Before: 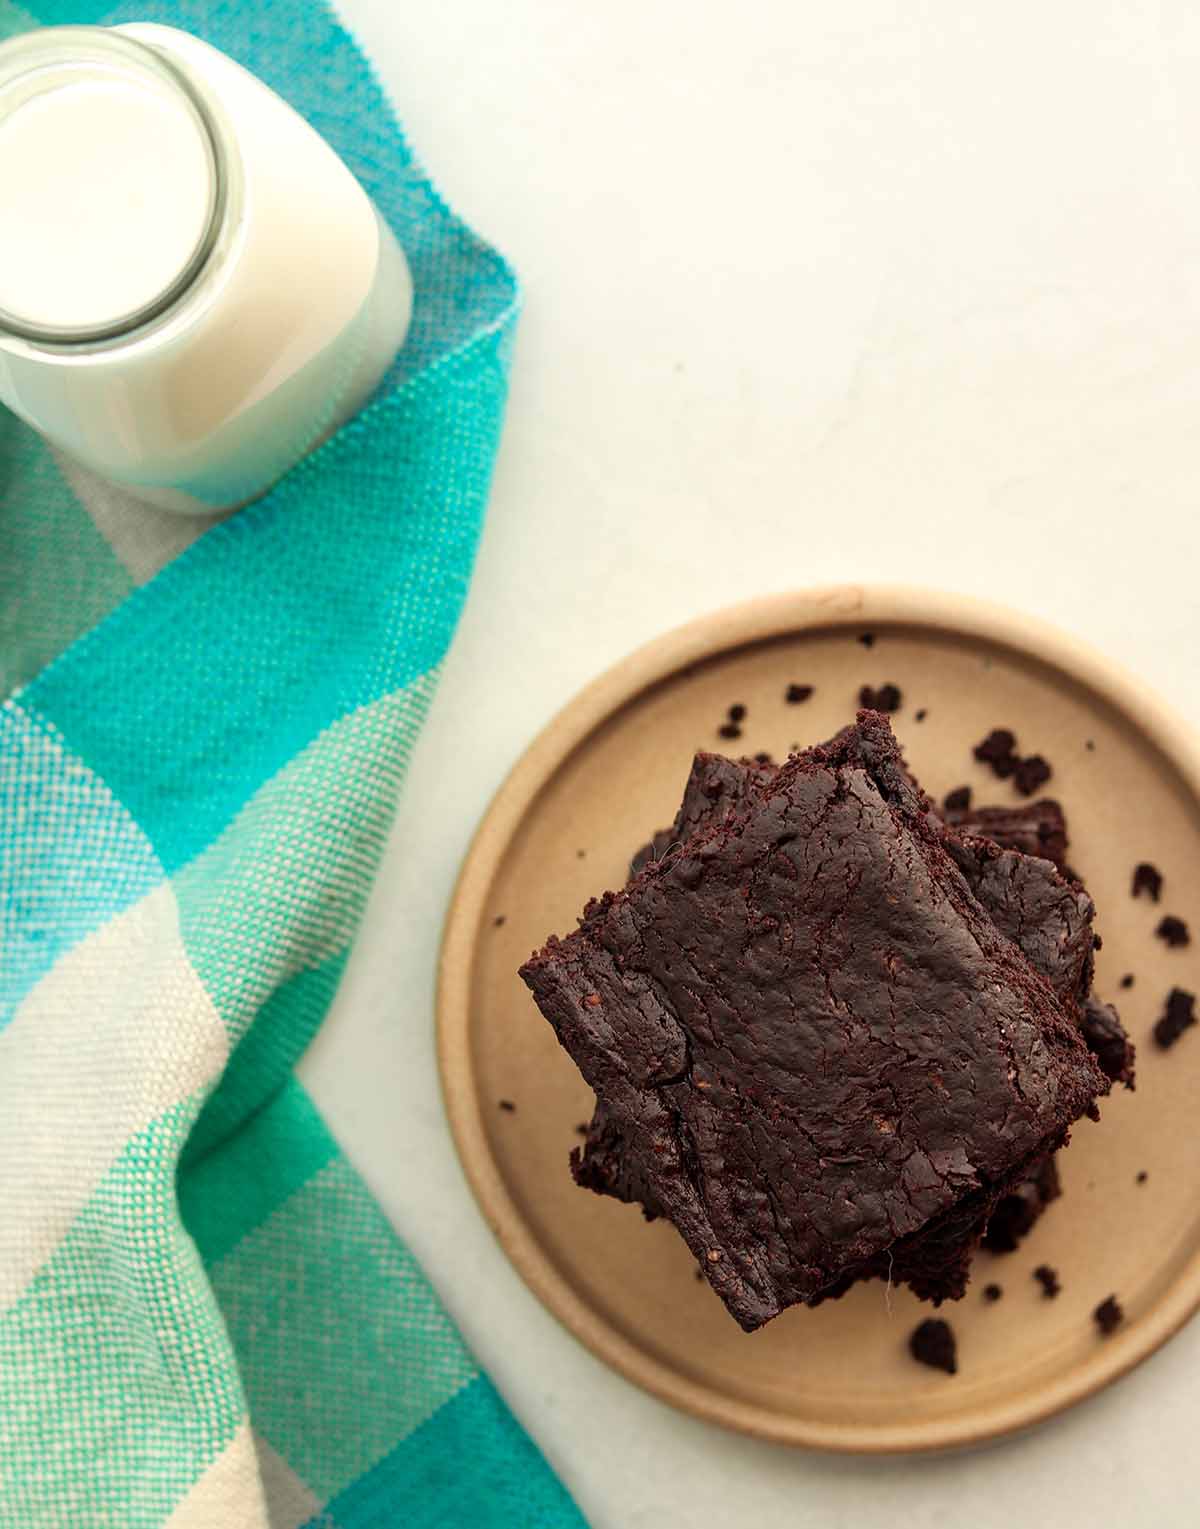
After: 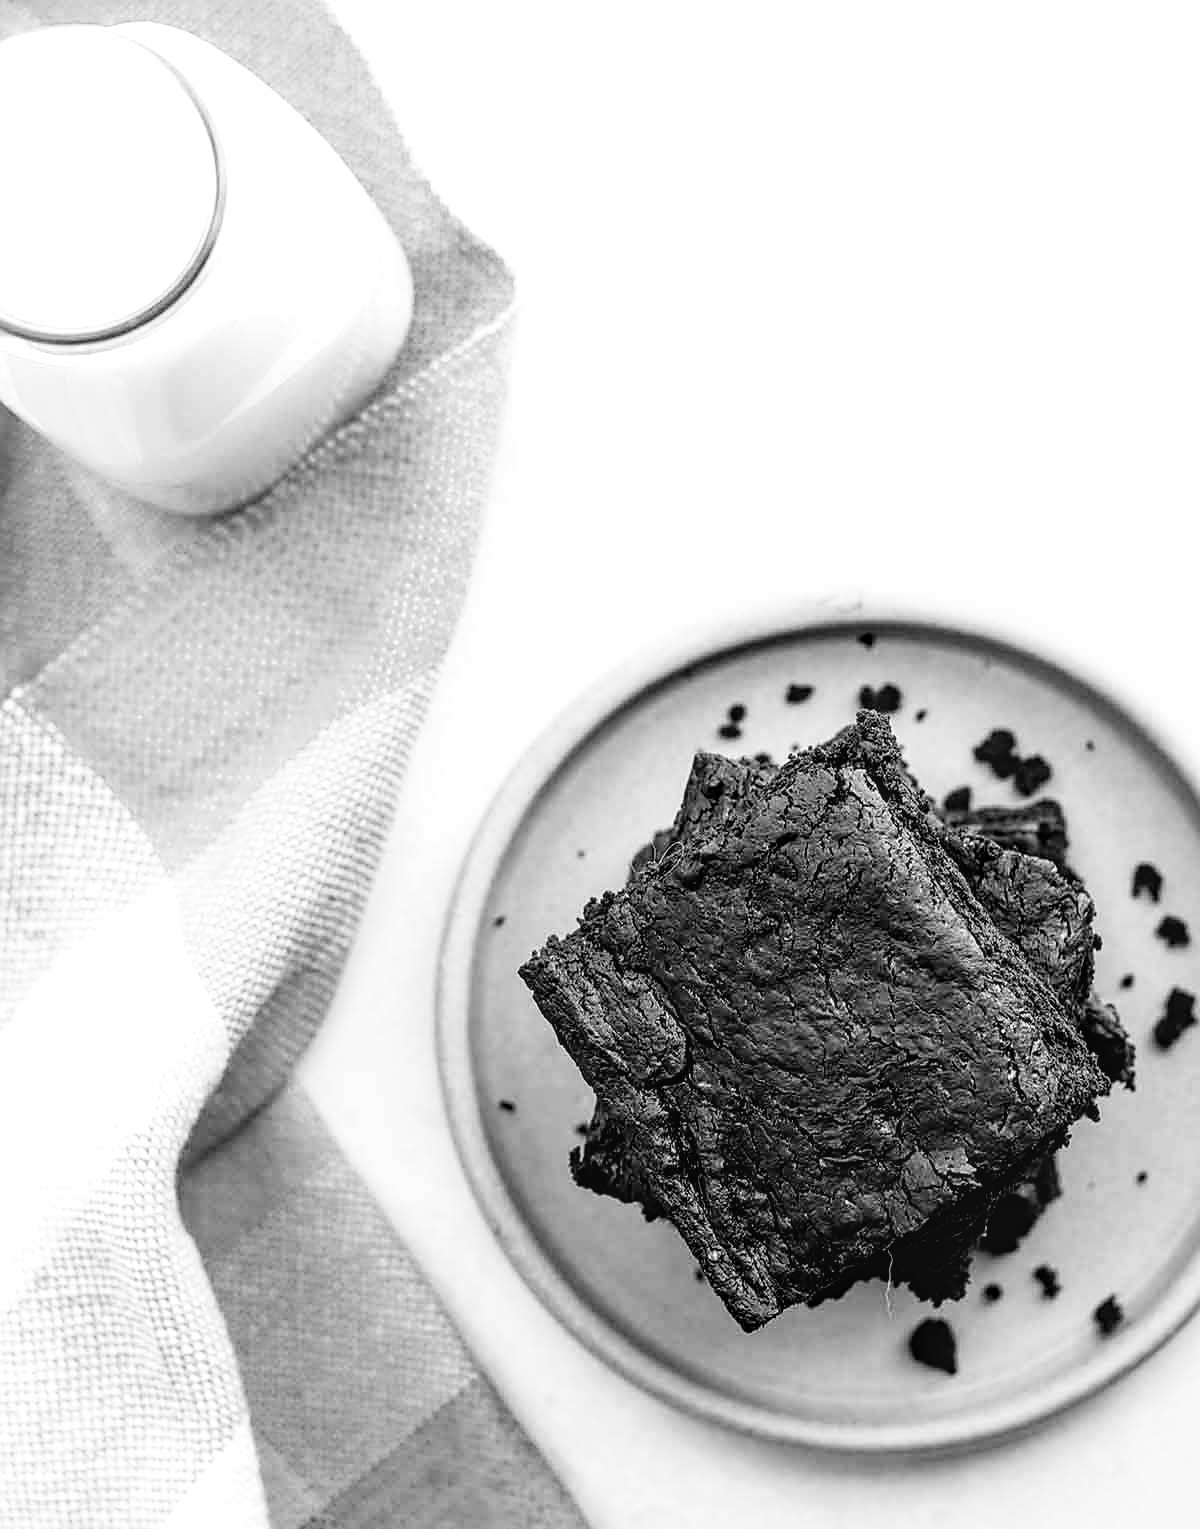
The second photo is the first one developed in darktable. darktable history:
local contrast: on, module defaults
sharpen: on, module defaults
monochrome: on, module defaults
filmic rgb: middle gray luminance 10%, black relative exposure -8.61 EV, white relative exposure 3.3 EV, threshold 6 EV, target black luminance 0%, hardness 5.2, latitude 44.69%, contrast 1.302, highlights saturation mix 5%, shadows ↔ highlights balance 24.64%, add noise in highlights 0, preserve chrominance no, color science v3 (2019), use custom middle-gray values true, iterations of high-quality reconstruction 0, contrast in highlights soft, enable highlight reconstruction true
